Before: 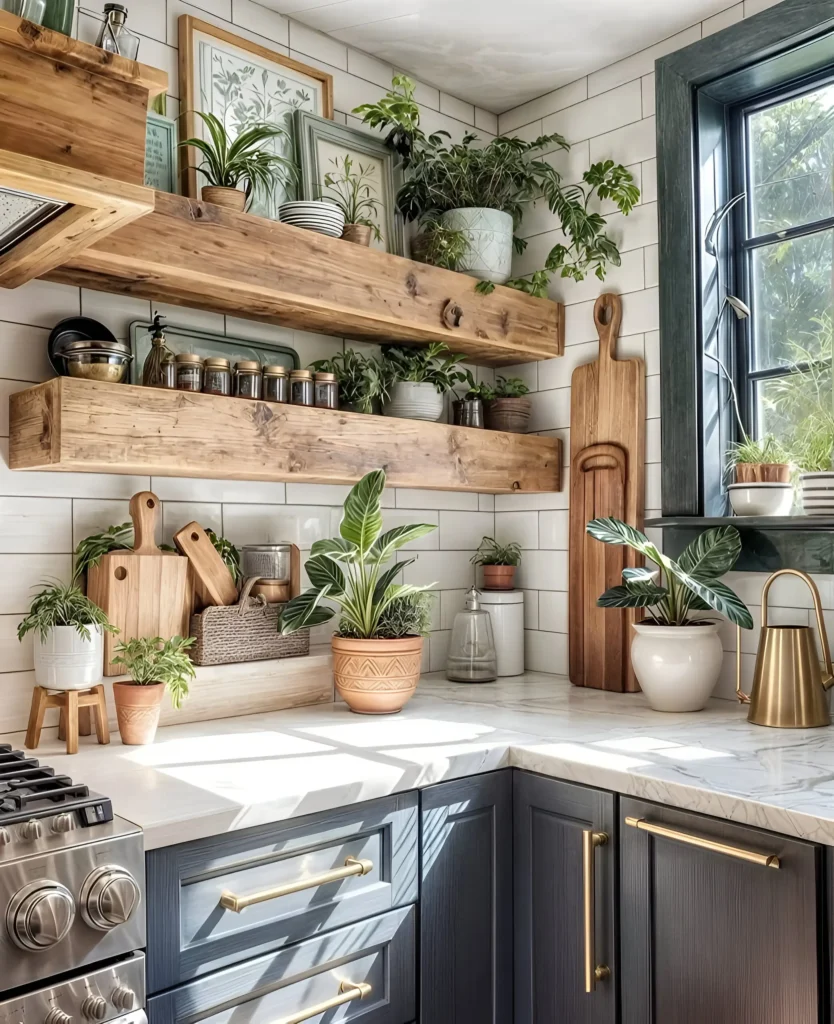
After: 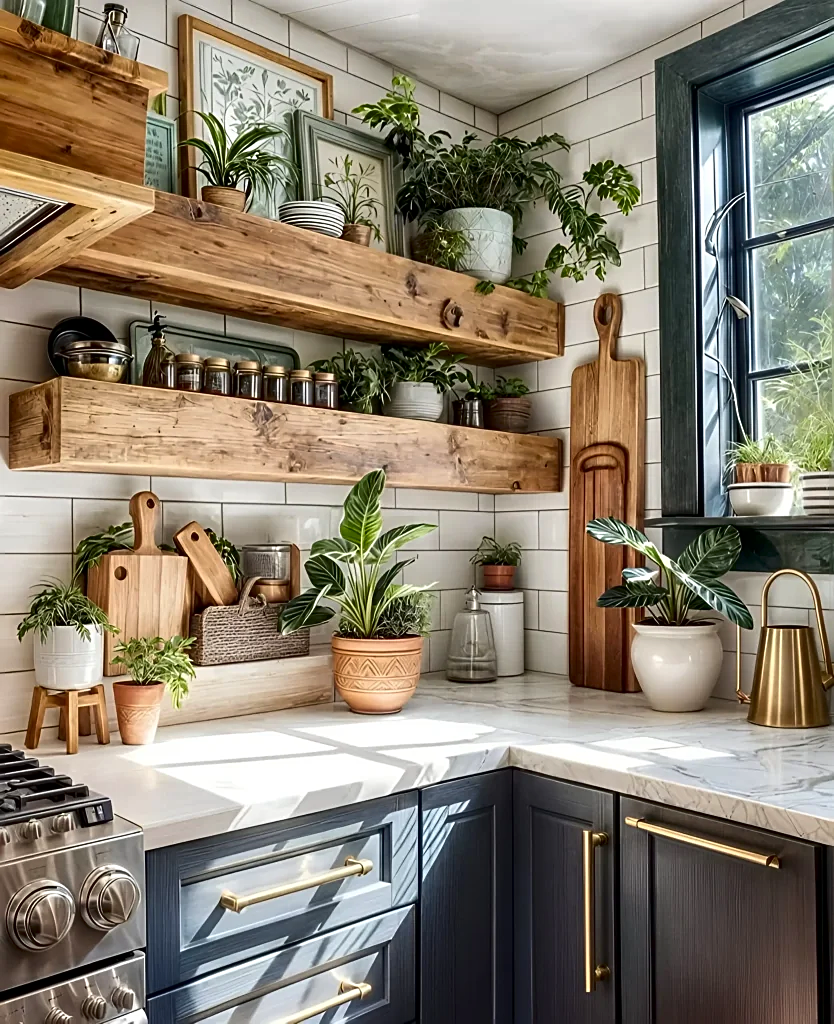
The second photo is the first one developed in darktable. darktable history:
contrast brightness saturation: contrast 0.116, brightness -0.117, saturation 0.202
sharpen: on, module defaults
